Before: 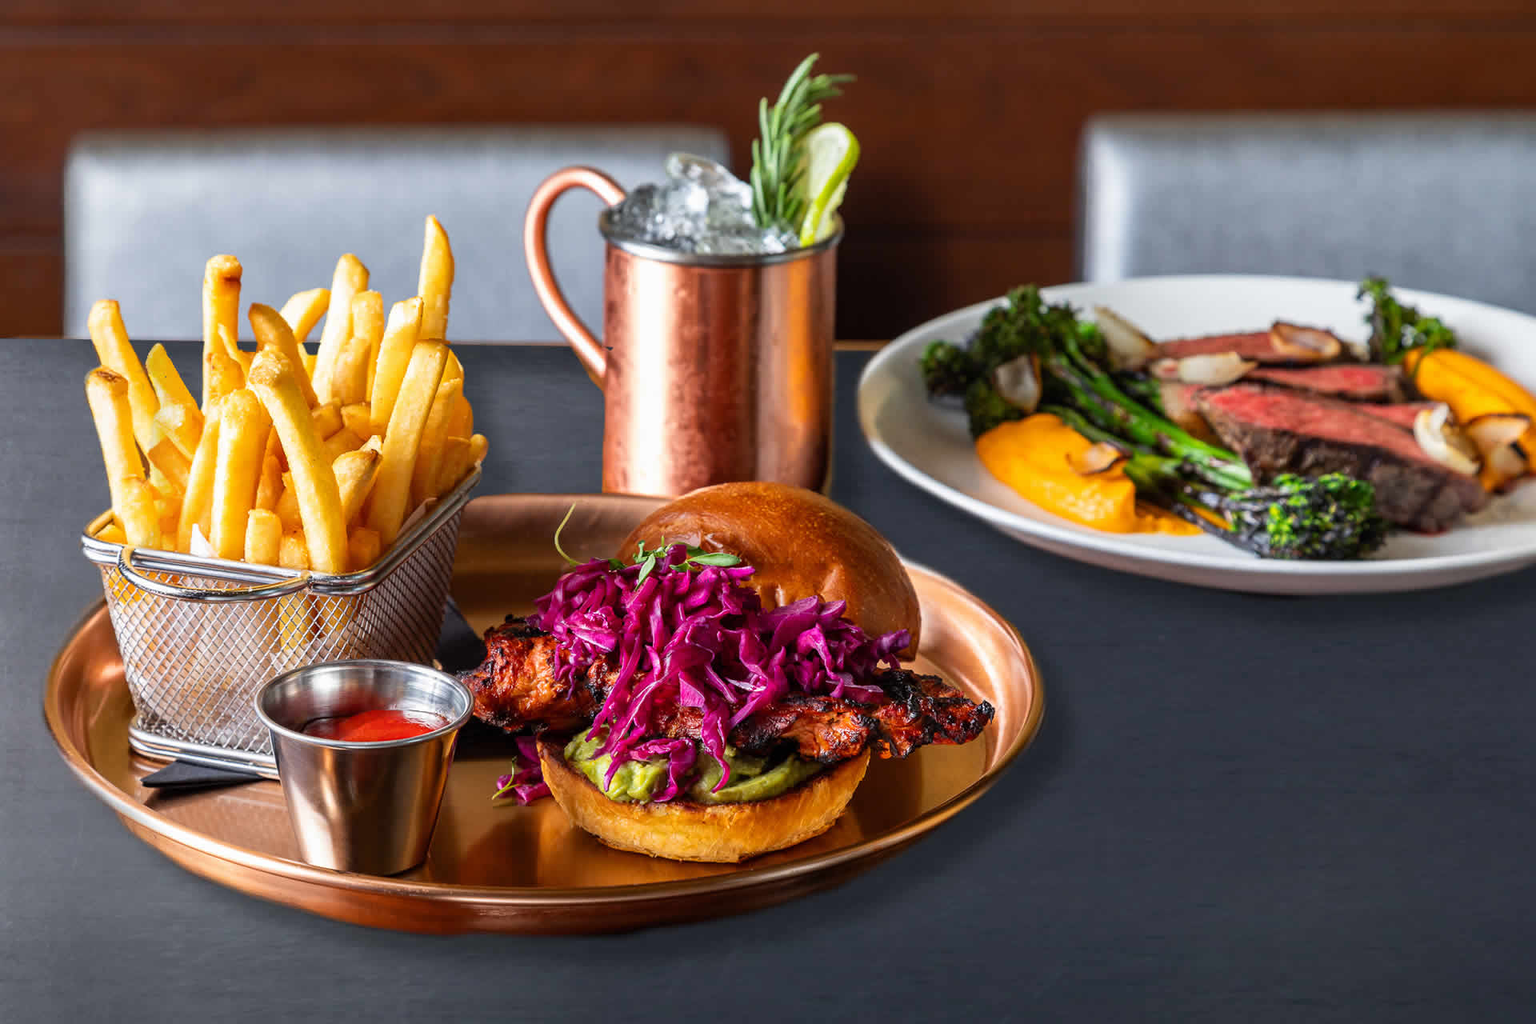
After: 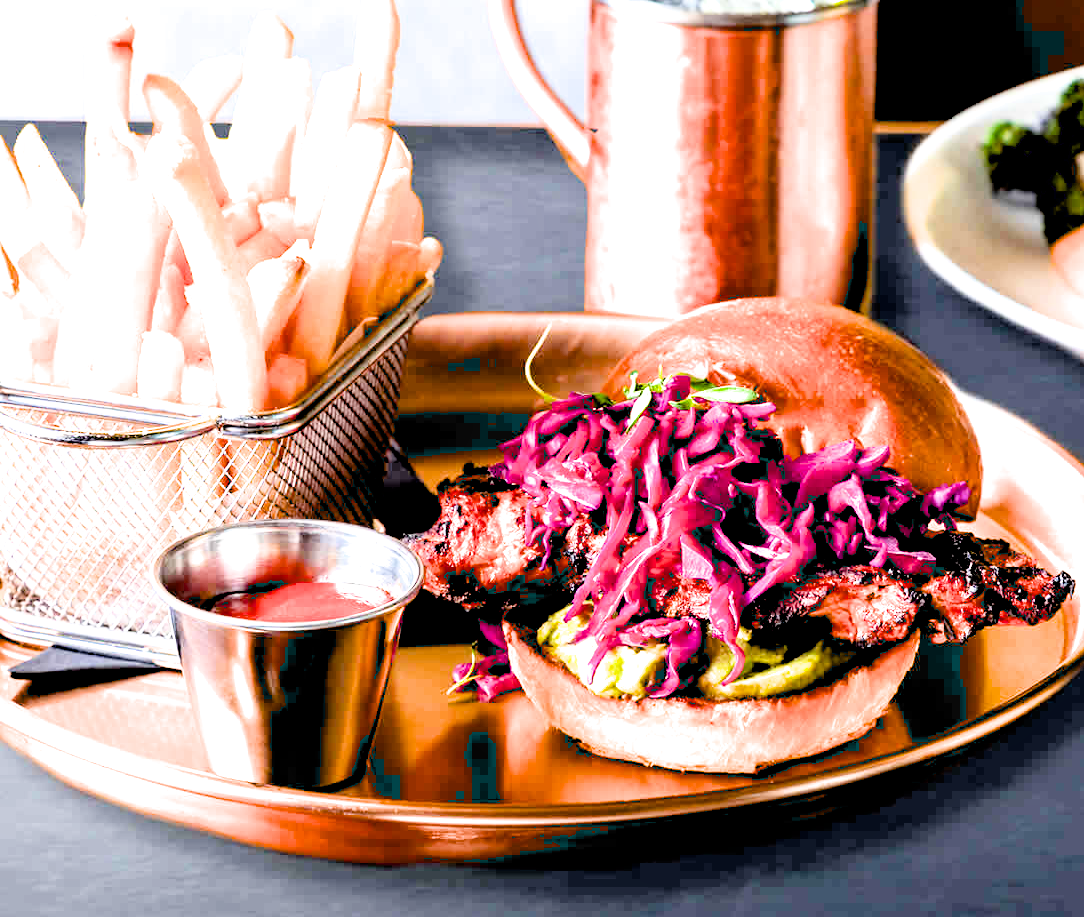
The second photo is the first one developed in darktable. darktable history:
exposure: black level correction 0.015, exposure 1.792 EV, compensate highlight preservation false
tone equalizer: -8 EV -0.388 EV, -7 EV -0.428 EV, -6 EV -0.326 EV, -5 EV -0.224 EV, -3 EV 0.25 EV, -2 EV 0.303 EV, -1 EV 0.392 EV, +0 EV 0.445 EV
filmic rgb: black relative exposure -3.81 EV, white relative exposure 3.49 EV, threshold 5.95 EV, hardness 2.57, contrast 1.103, enable highlight reconstruction true
crop: left 8.752%, top 23.85%, right 34.784%, bottom 4.446%
